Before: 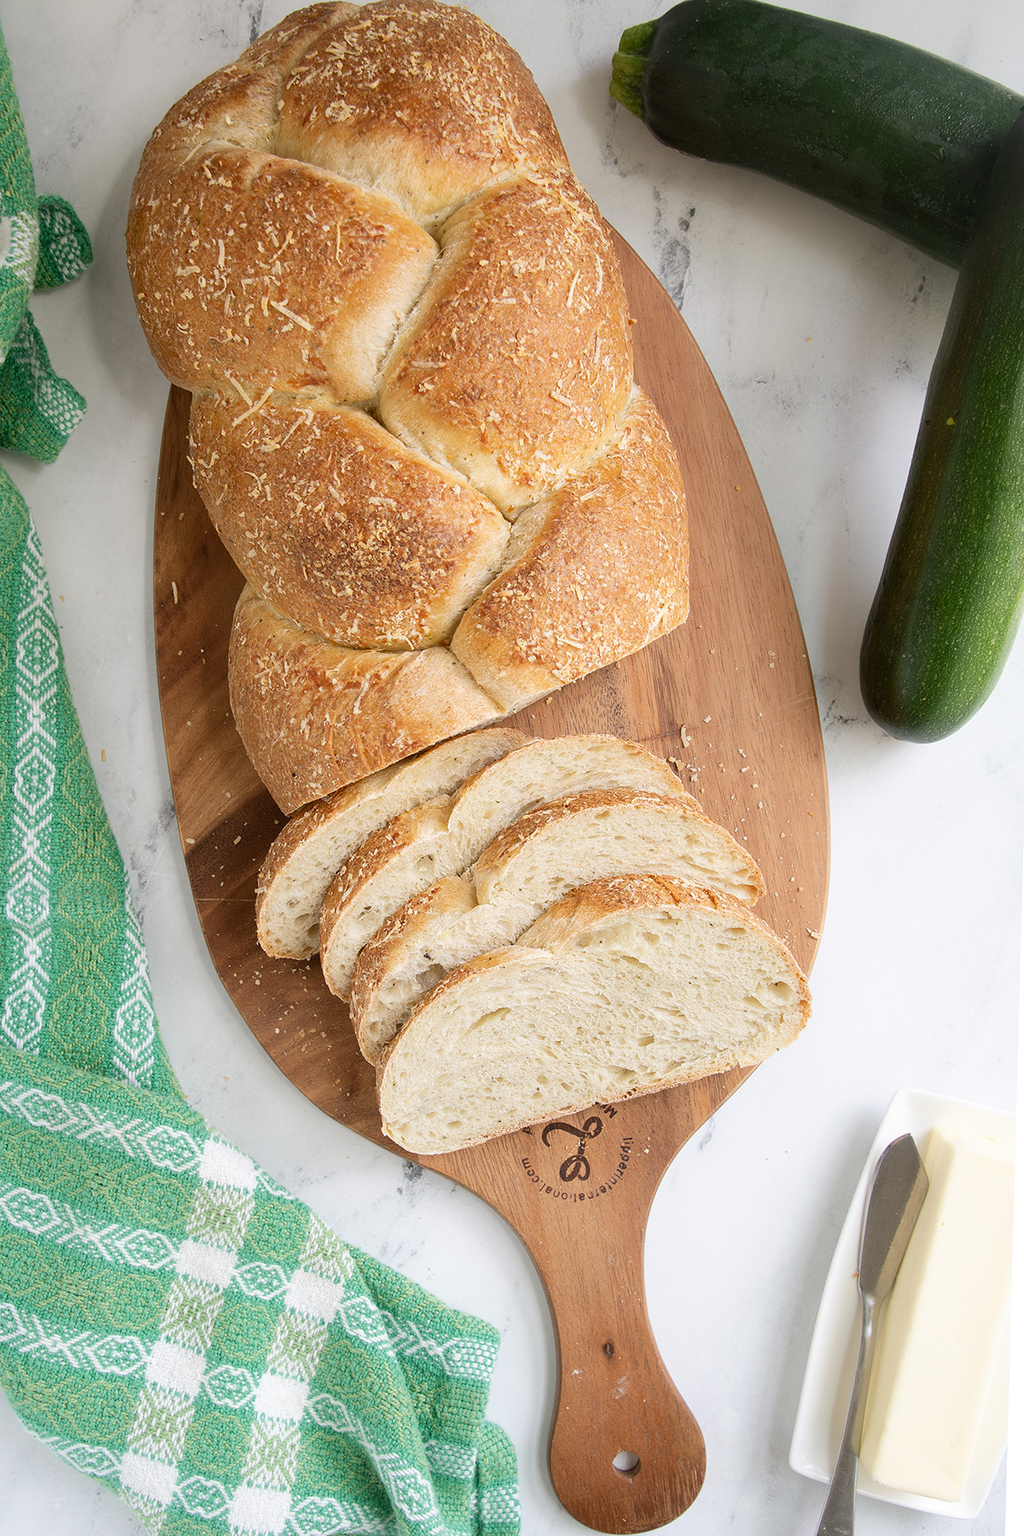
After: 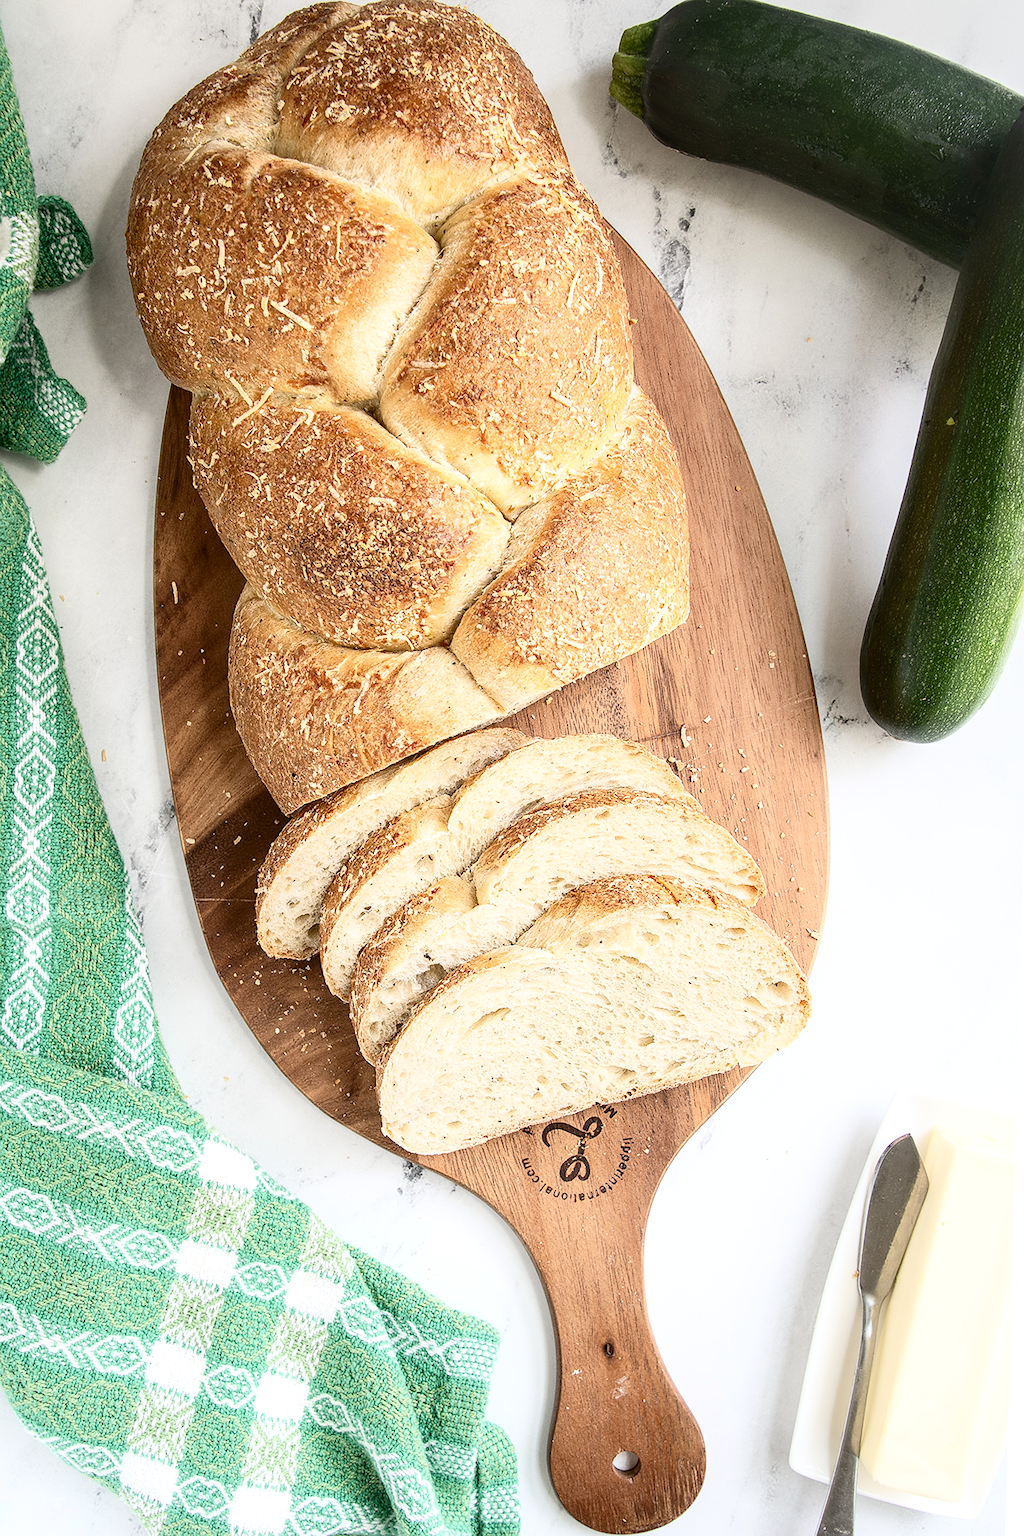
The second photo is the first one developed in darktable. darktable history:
sharpen: radius 1.016, threshold 0.91
tone curve: curves: ch0 [(0, 0.013) (0.198, 0.175) (0.512, 0.582) (0.625, 0.754) (0.81, 0.934) (1, 1)], color space Lab, independent channels, preserve colors none
contrast brightness saturation: contrast 0.049
local contrast: detail 130%
